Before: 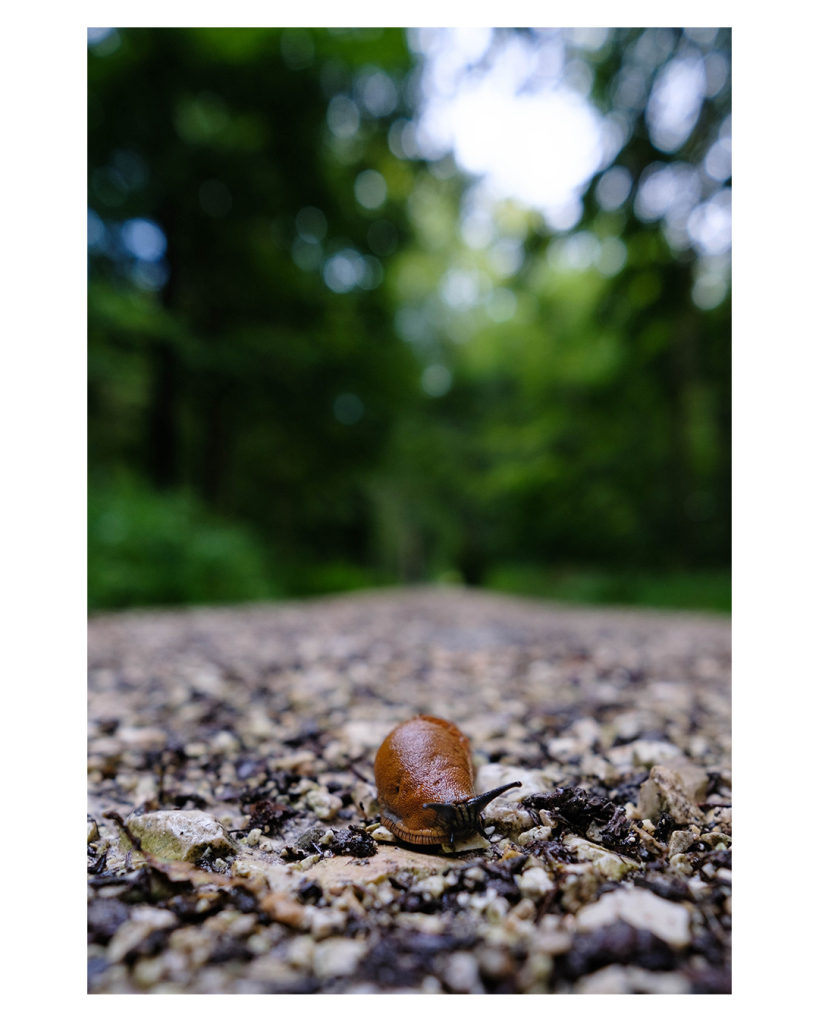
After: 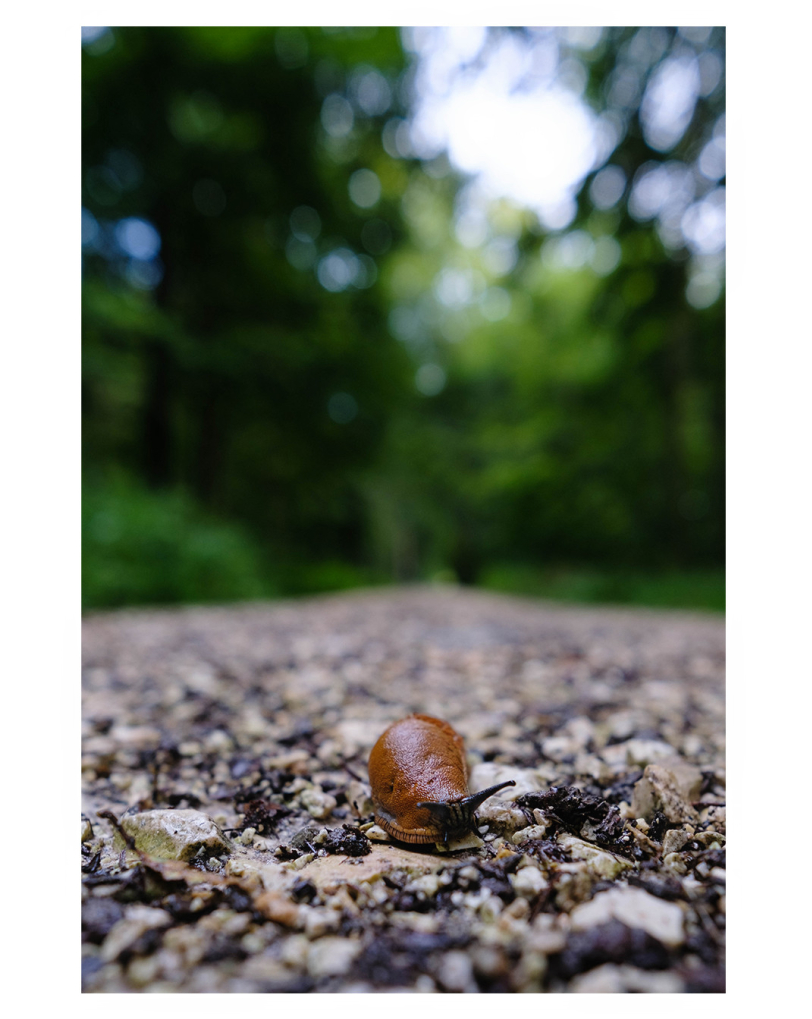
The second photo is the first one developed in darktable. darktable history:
crop and rotate: left 0.831%, top 0.134%, bottom 0.302%
contrast equalizer: y [[0.5, 0.5, 0.468, 0.5, 0.5, 0.5], [0.5 ×6], [0.5 ×6], [0 ×6], [0 ×6]]
